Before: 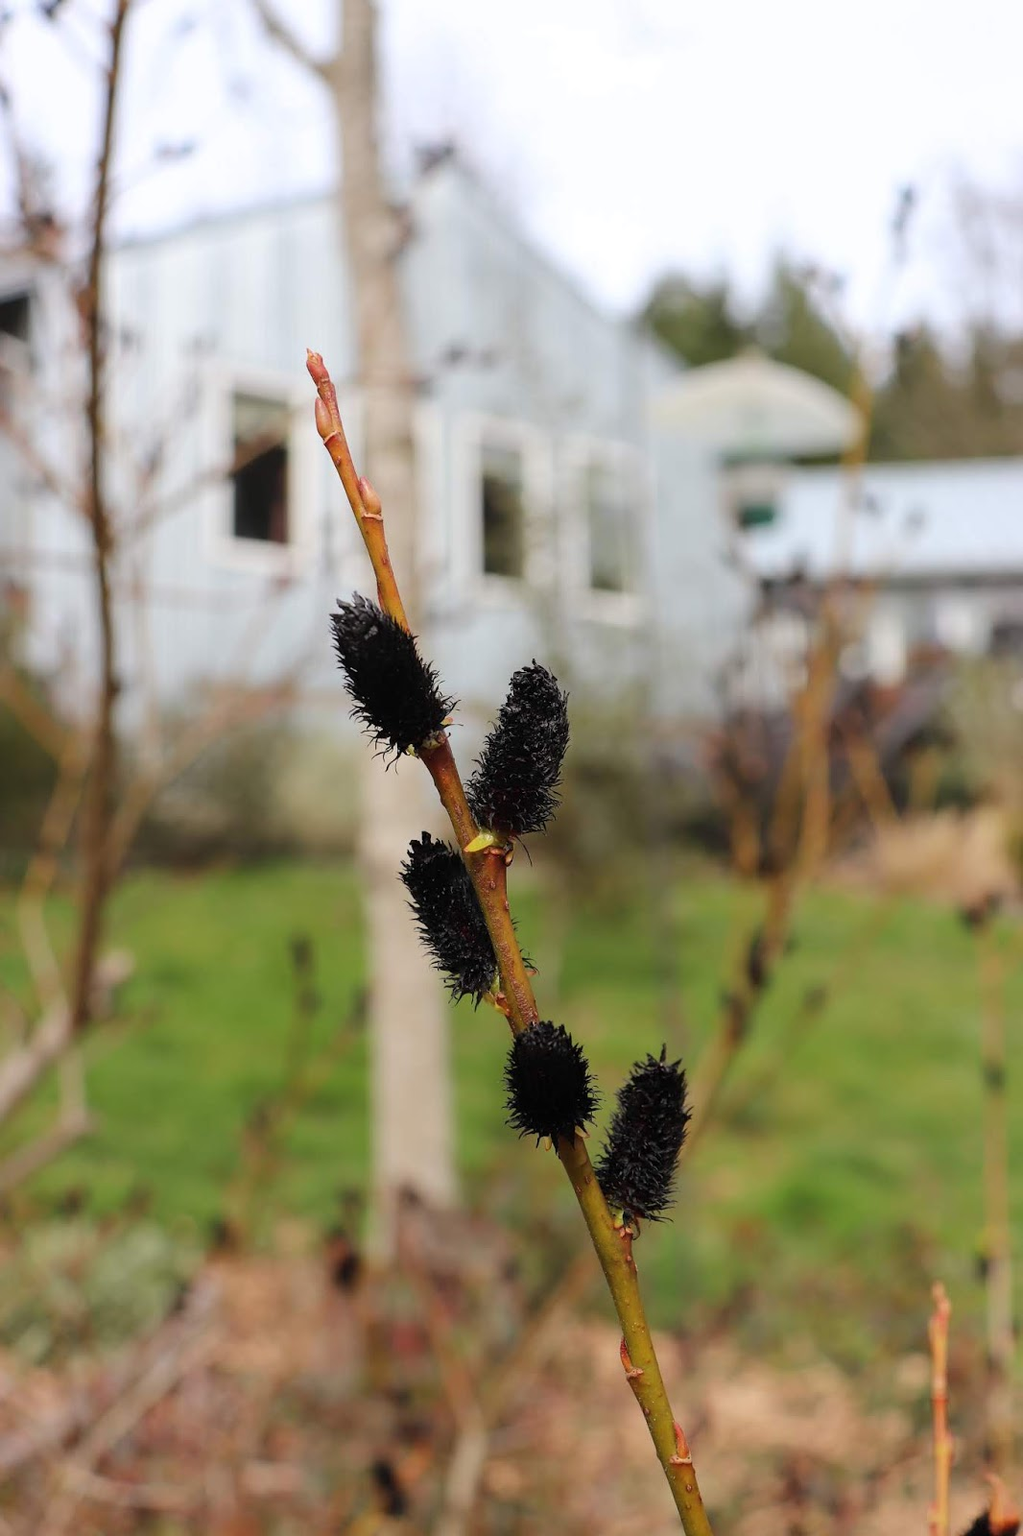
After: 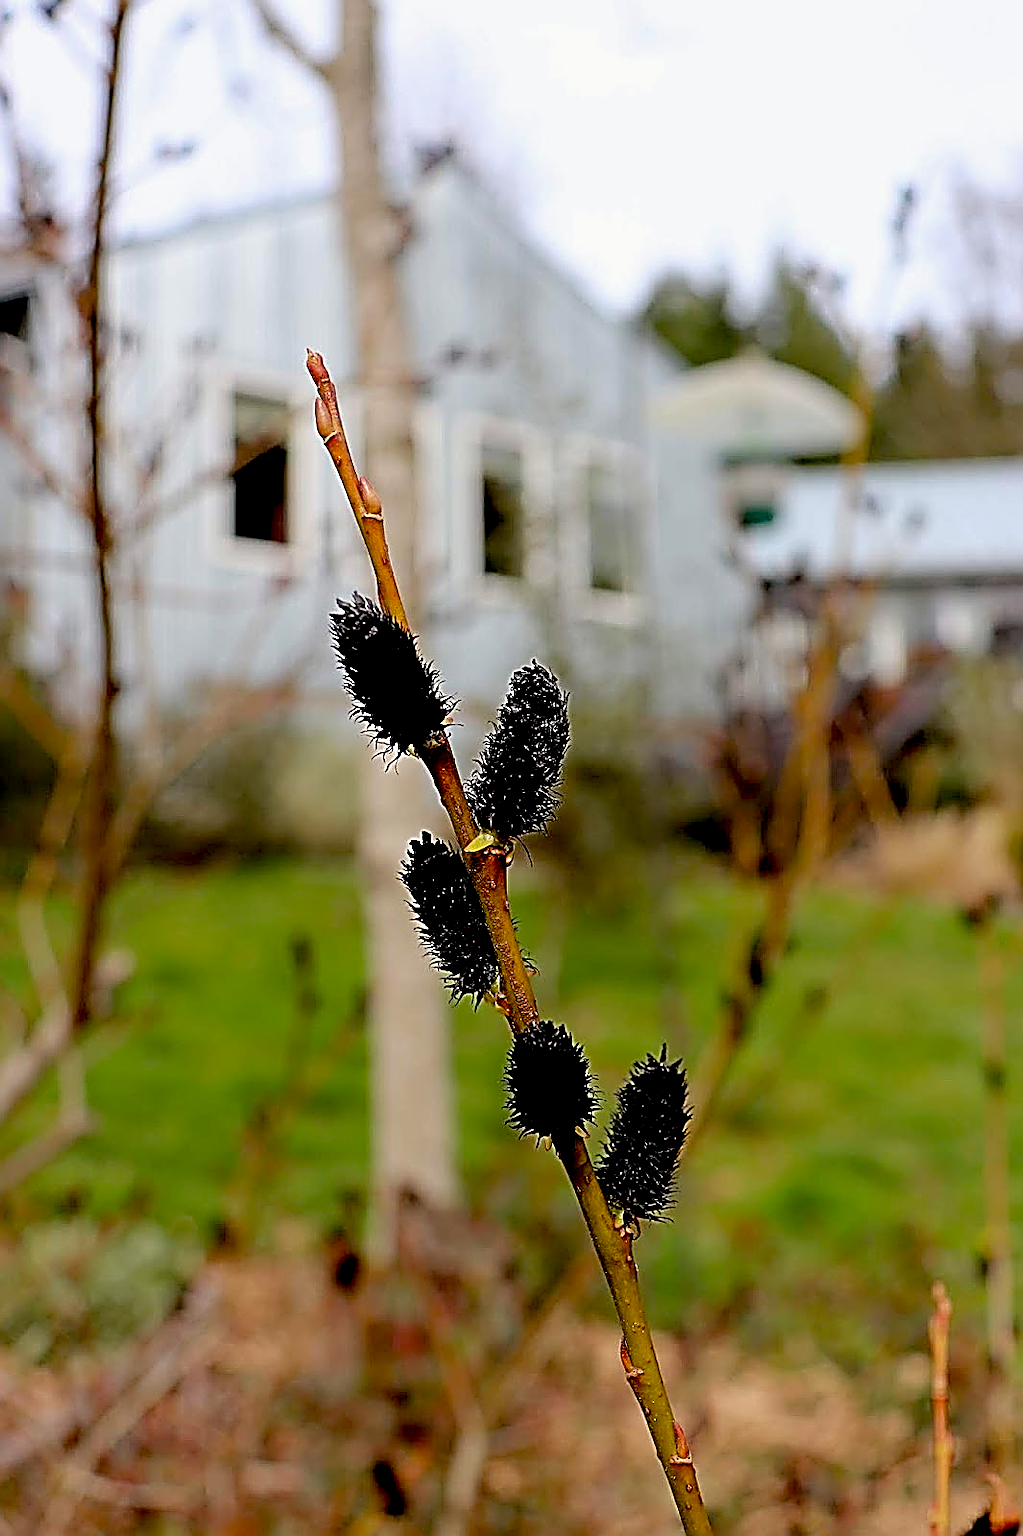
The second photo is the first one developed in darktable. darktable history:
sharpen: amount 2
exposure: black level correction 0.029, exposure -0.073 EV, compensate highlight preservation false
haze removal: compatibility mode true, adaptive false
